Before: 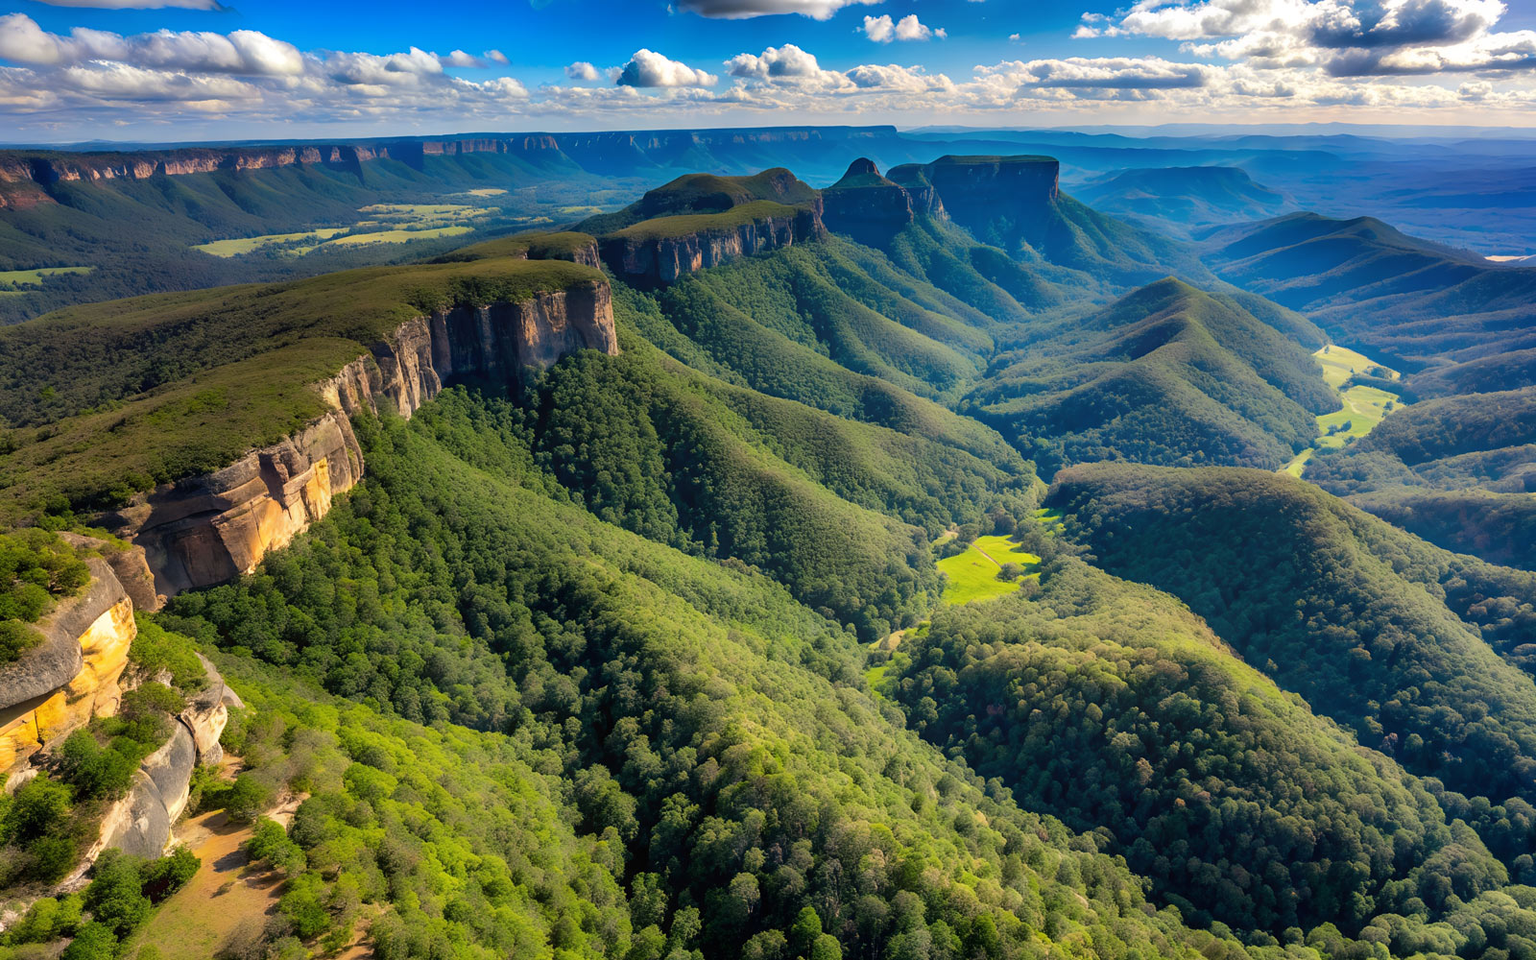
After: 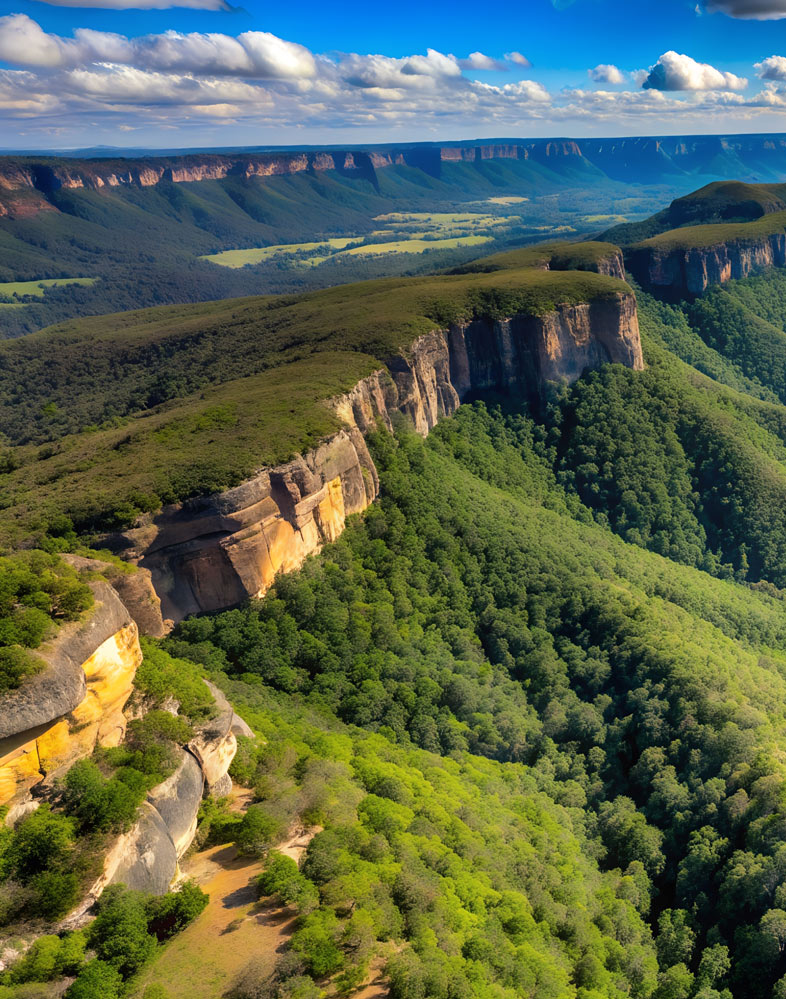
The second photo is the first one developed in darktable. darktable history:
crop and rotate: left 0%, top 0%, right 50.845%
shadows and highlights: radius 264.75, soften with gaussian
